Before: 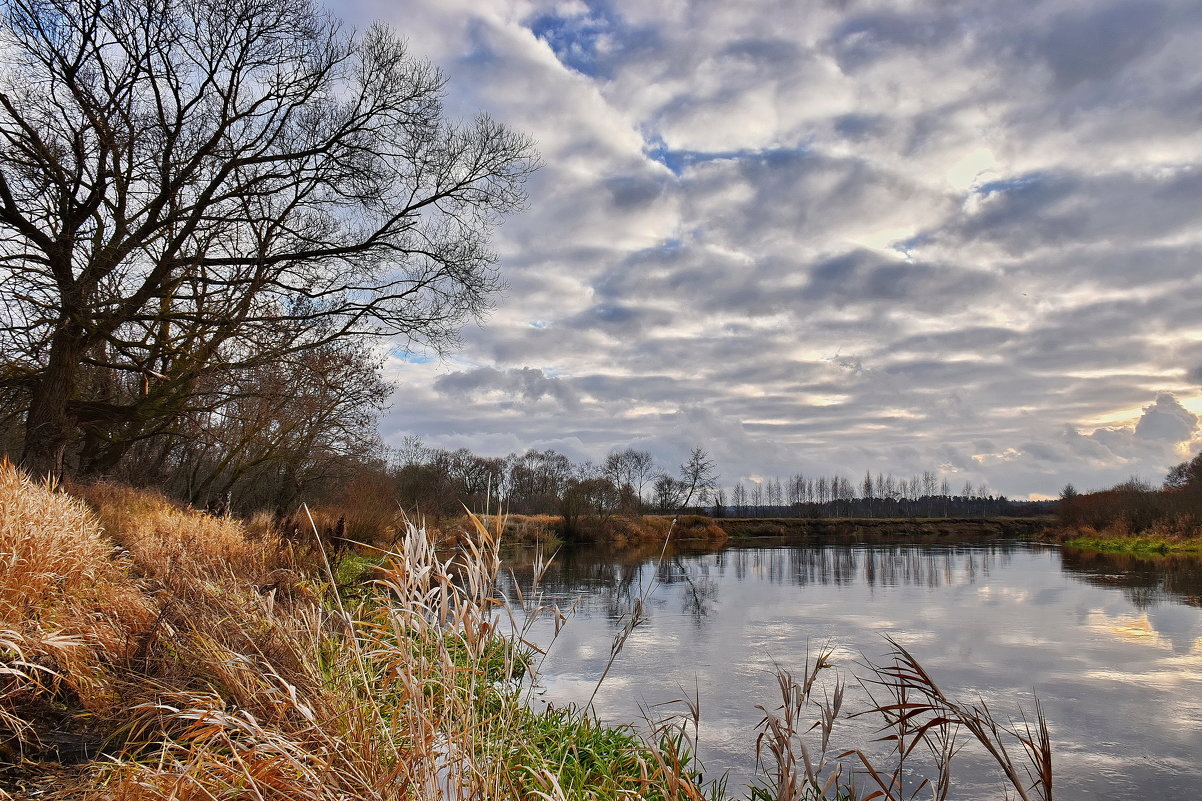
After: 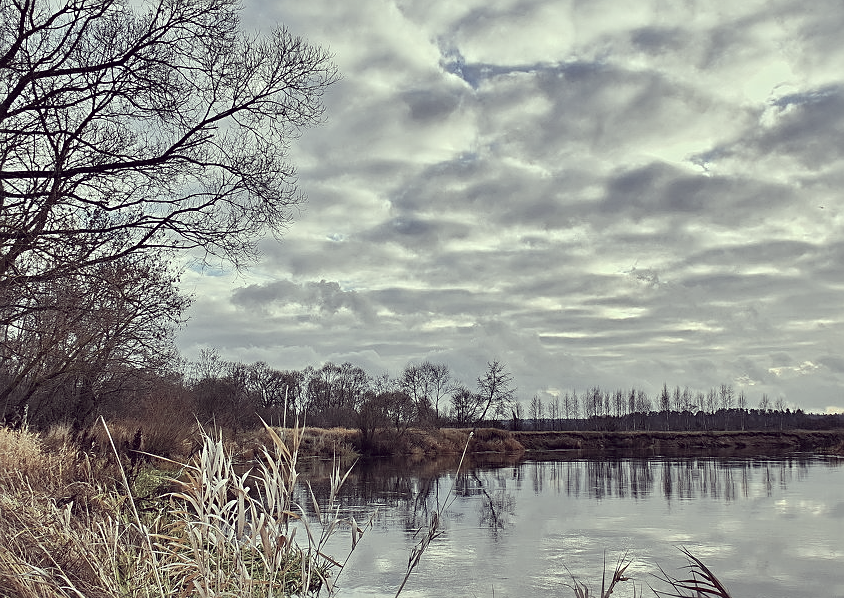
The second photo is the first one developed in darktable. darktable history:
crop and rotate: left 16.911%, top 10.882%, right 12.857%, bottom 14.38%
contrast brightness saturation: contrast 0.049, brightness 0.055, saturation 0.015
color correction: highlights a* -20.71, highlights b* 20.39, shadows a* 19.82, shadows b* -20.96, saturation 0.413
sharpen: on, module defaults
